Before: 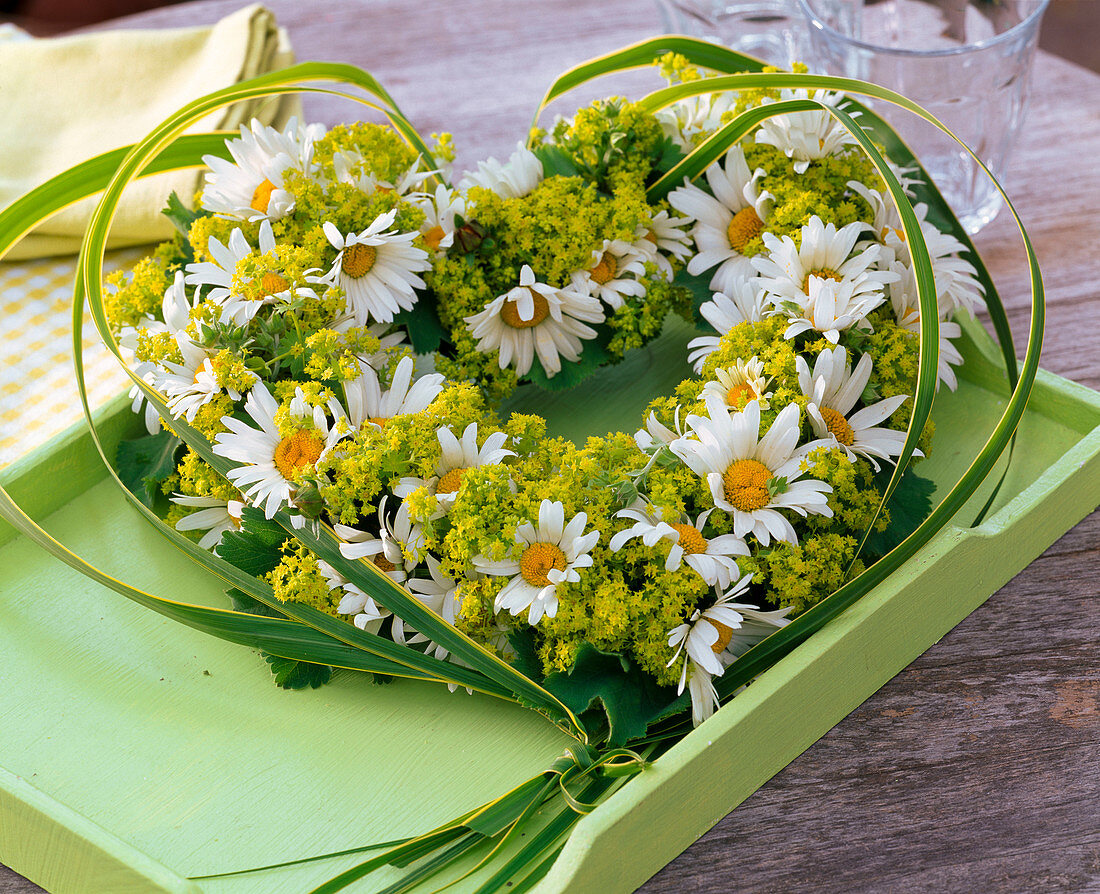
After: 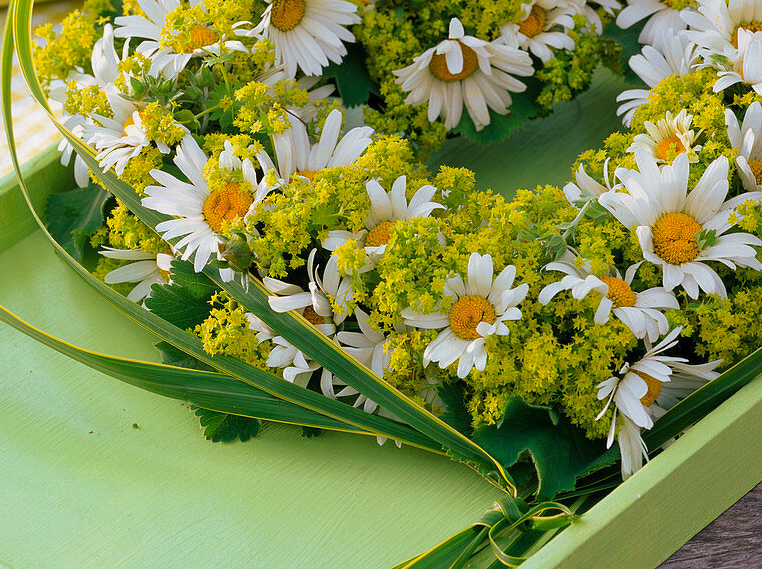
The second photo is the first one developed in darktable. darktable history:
crop: left 6.488%, top 27.668%, right 24.183%, bottom 8.656%
shadows and highlights: shadows 25, white point adjustment -3, highlights -30
